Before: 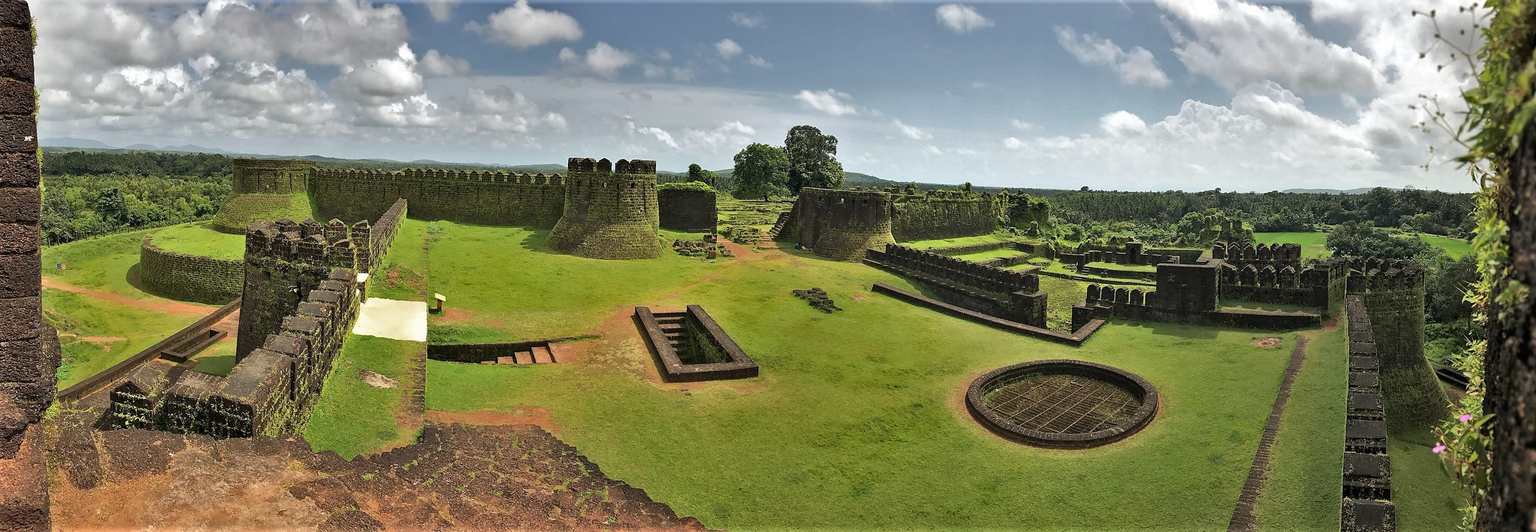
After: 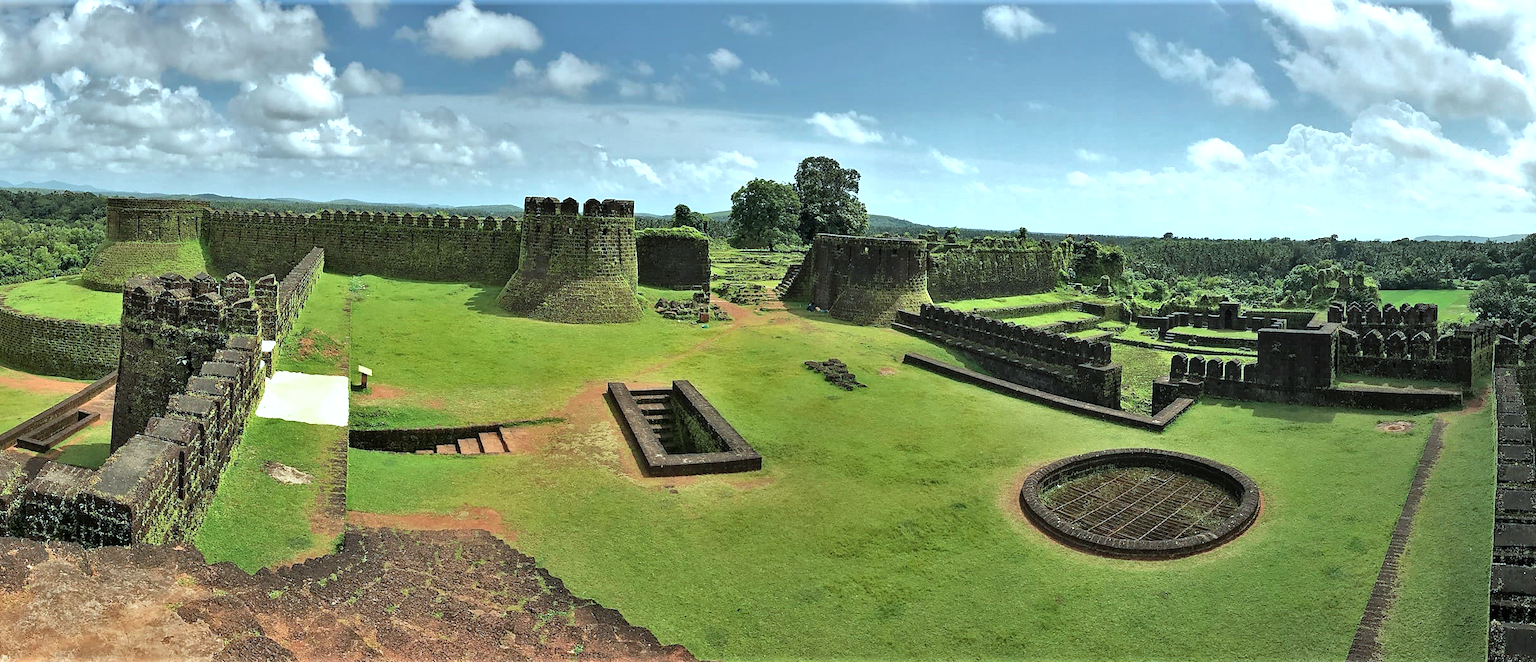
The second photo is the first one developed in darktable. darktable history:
crop and rotate: left 9.603%, right 10.125%
color correction: highlights a* -9.94, highlights b* -10.08
tone equalizer: -8 EV -0.409 EV, -7 EV -0.355 EV, -6 EV -0.335 EV, -5 EV -0.227 EV, -3 EV 0.199 EV, -2 EV 0.345 EV, -1 EV 0.364 EV, +0 EV 0.398 EV
